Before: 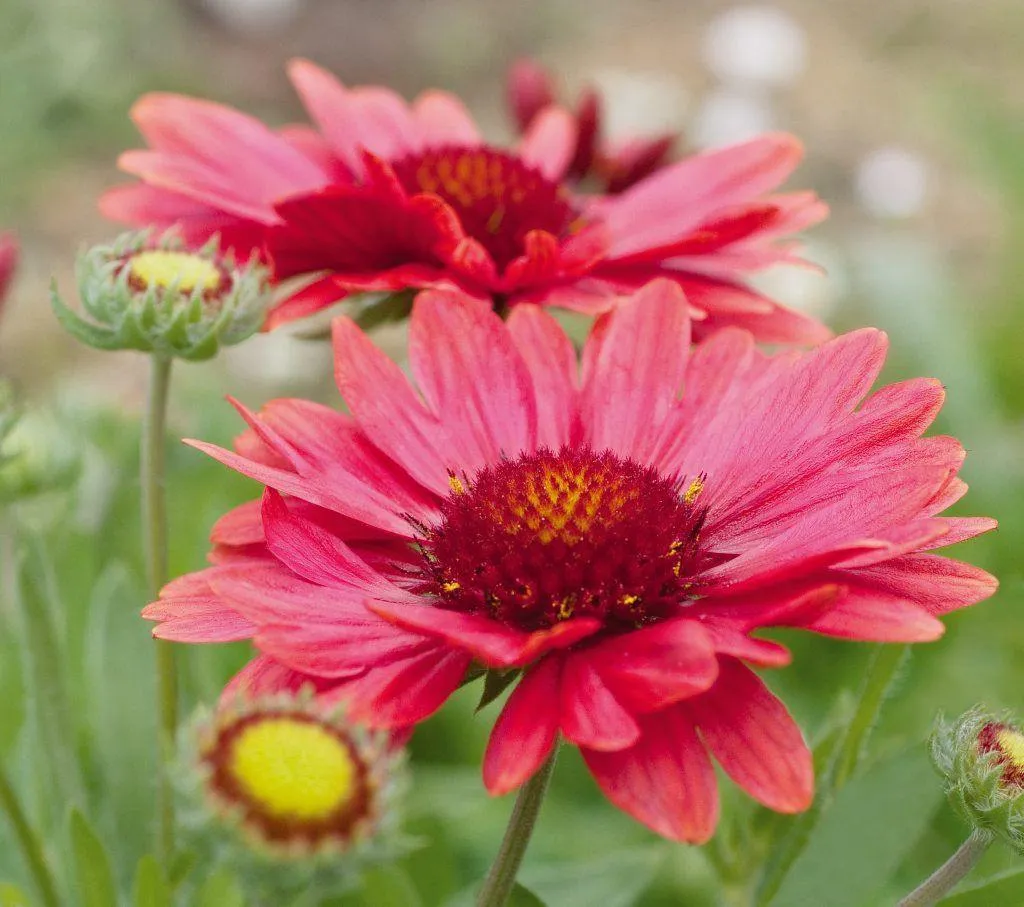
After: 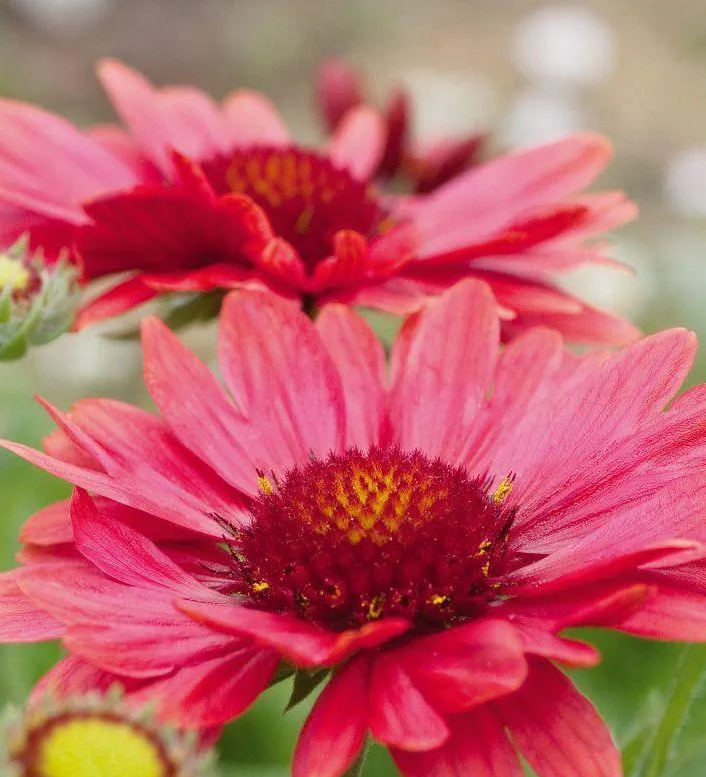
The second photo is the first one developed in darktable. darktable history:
crop: left 18.664%, right 12.39%, bottom 14.263%
